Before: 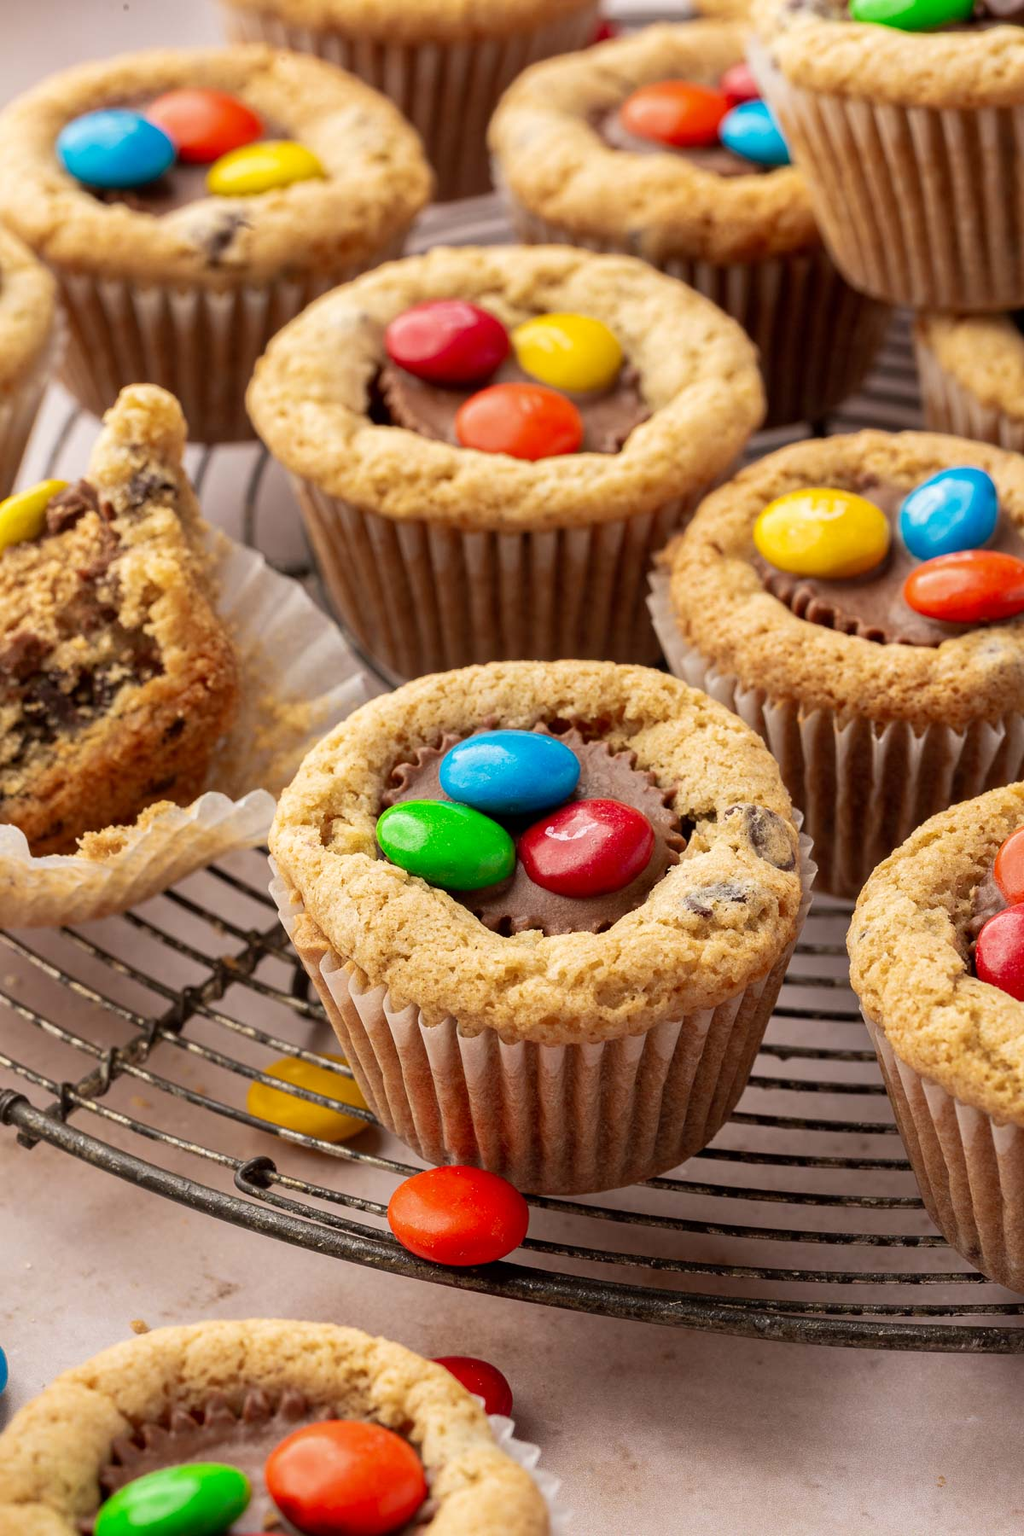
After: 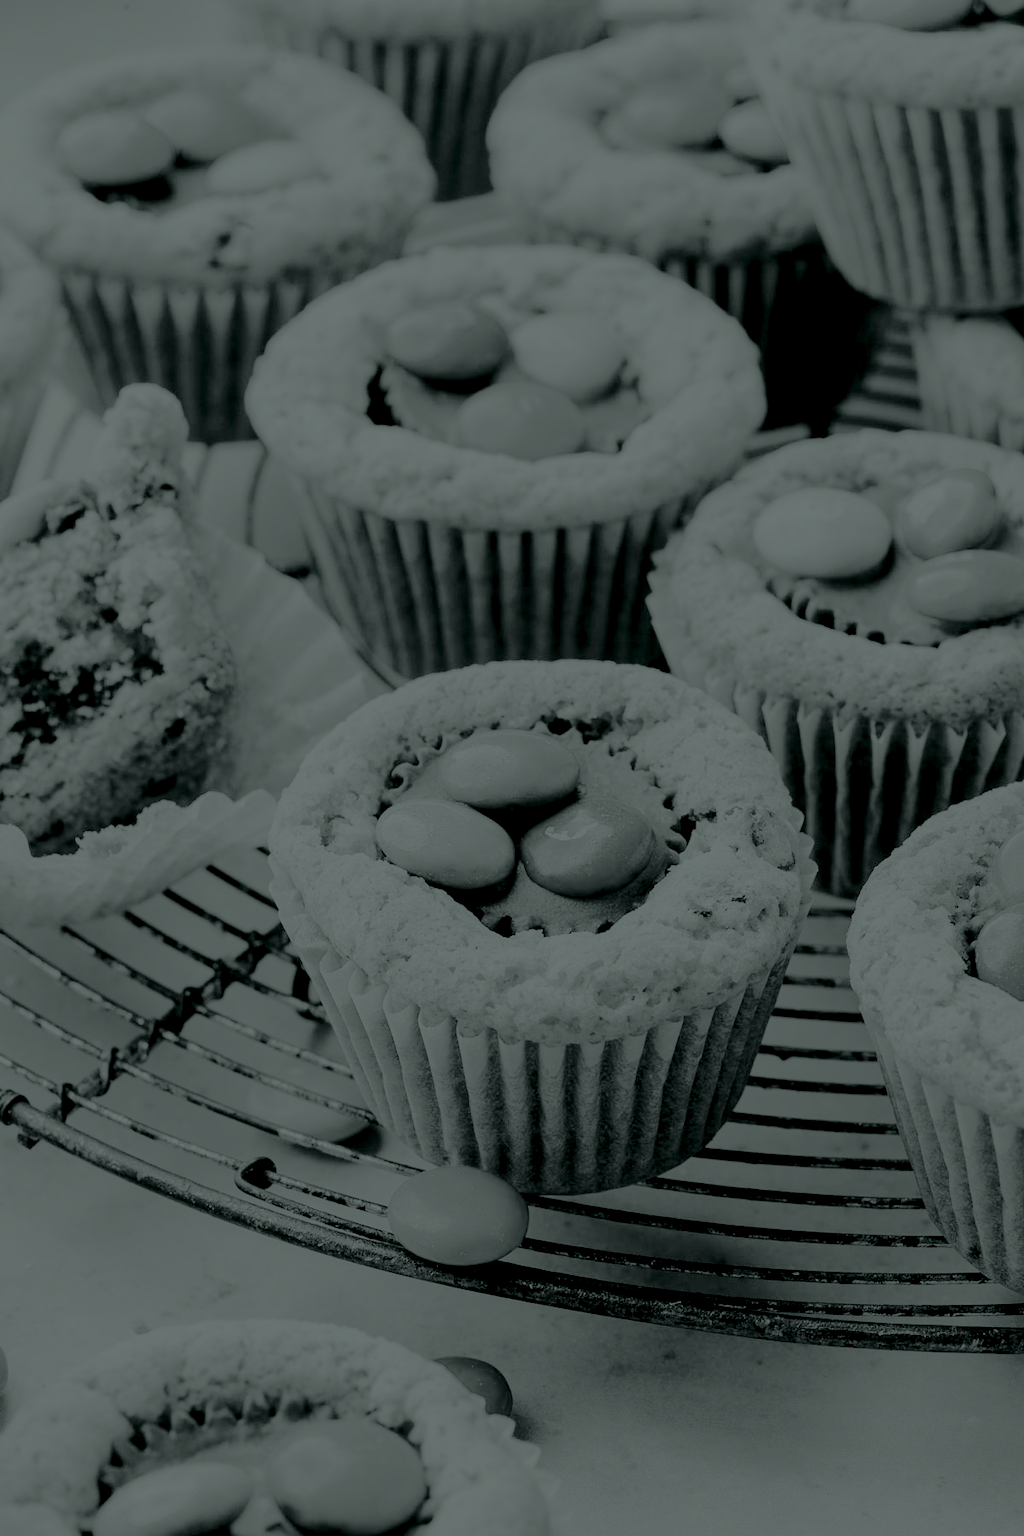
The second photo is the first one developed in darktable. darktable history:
contrast brightness saturation: contrast 0.4, brightness 0.1, saturation 0.21
exposure: black level correction 0.001, exposure 2 EV, compensate highlight preservation false
levels: levels [0, 0.492, 0.984]
colorize: hue 90°, saturation 19%, lightness 1.59%, version 1
